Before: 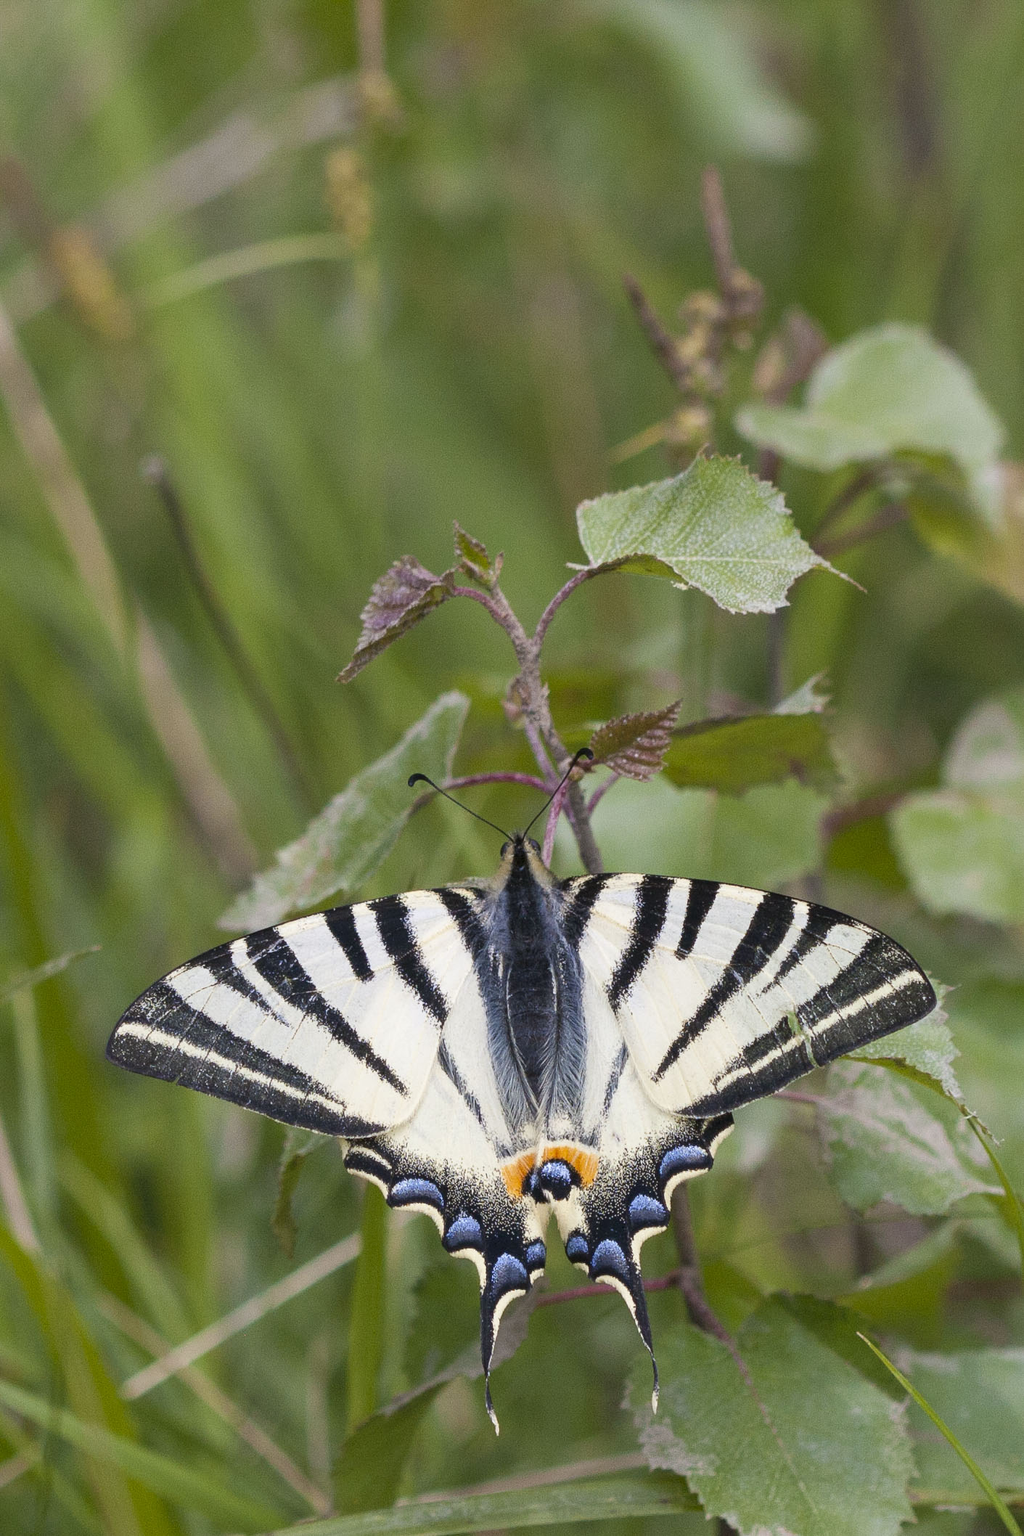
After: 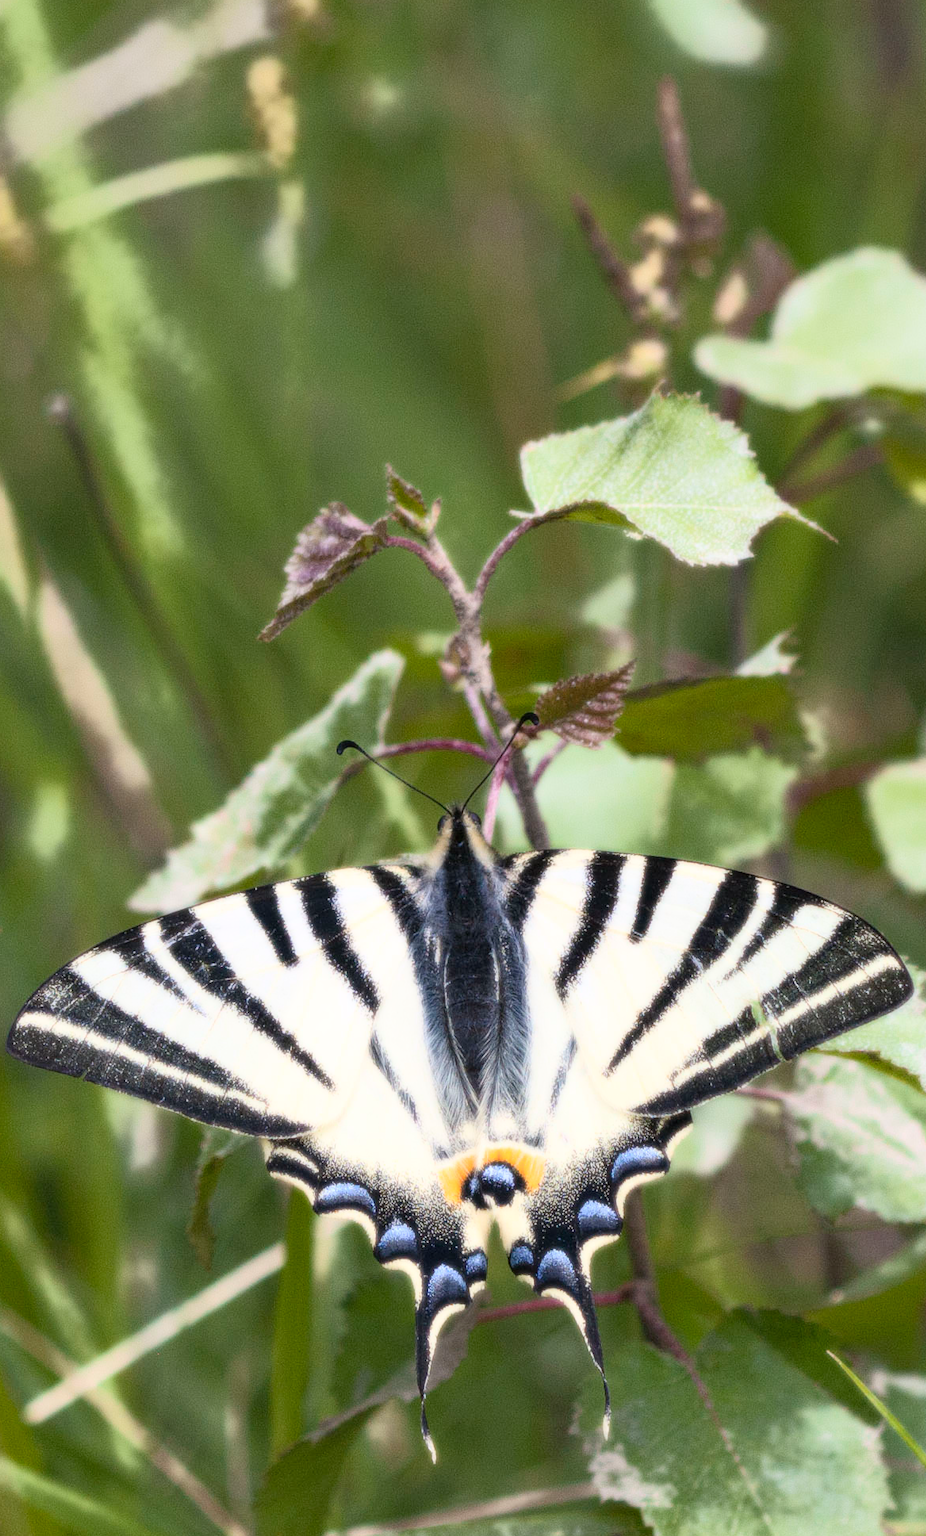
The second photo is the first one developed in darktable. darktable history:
bloom: size 0%, threshold 54.82%, strength 8.31%
crop: left 9.807%, top 6.259%, right 7.334%, bottom 2.177%
exposure: exposure -0.153 EV, compensate highlight preservation false
